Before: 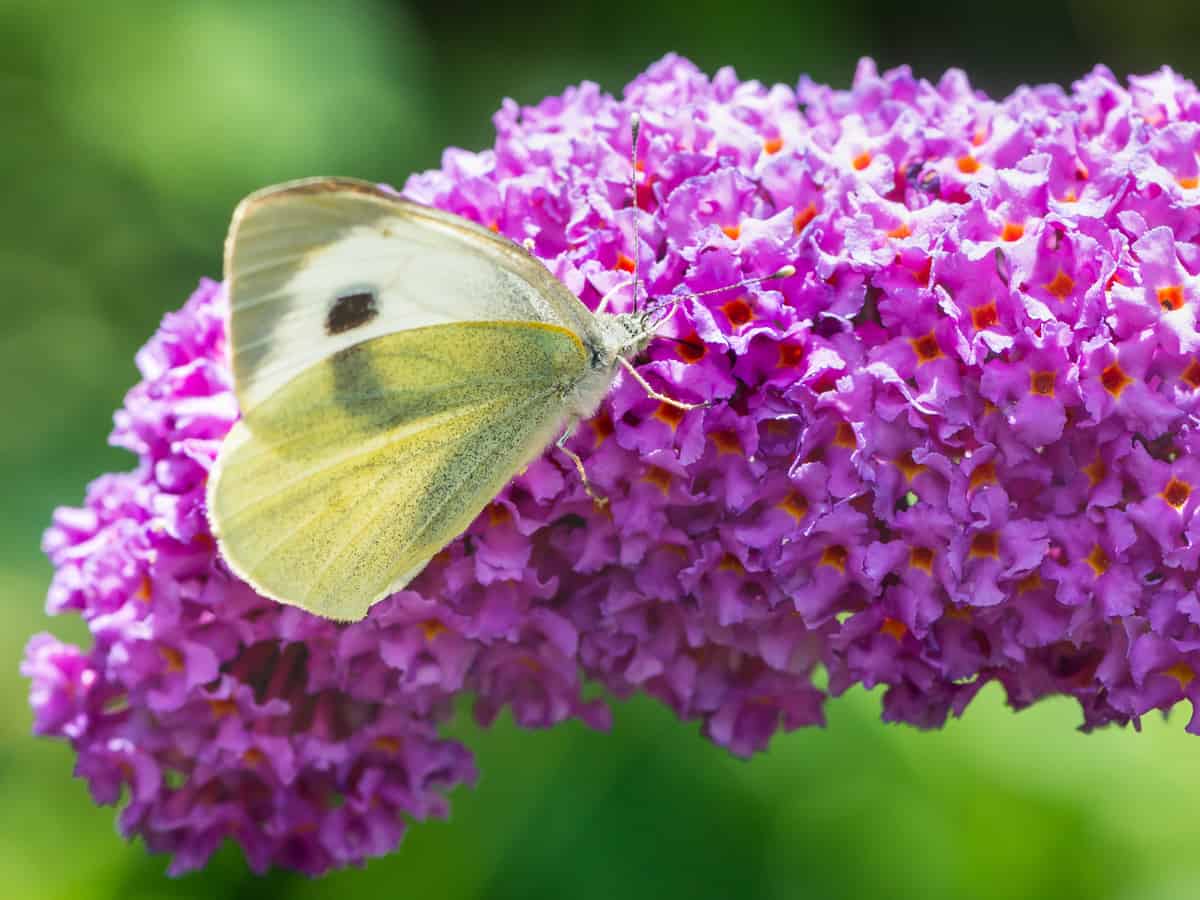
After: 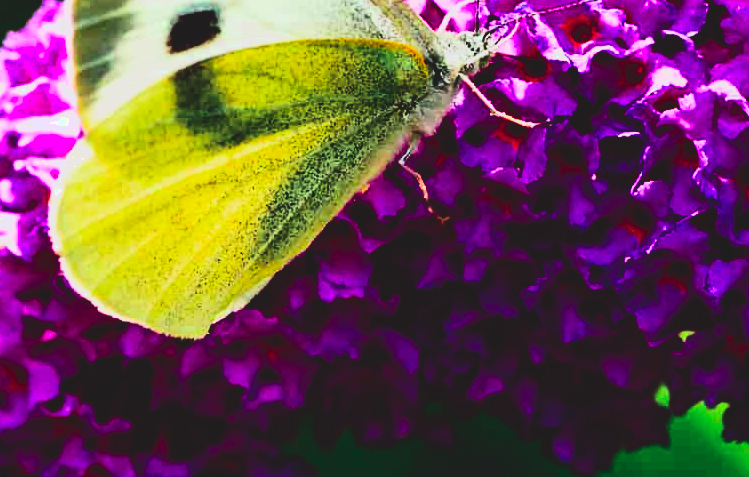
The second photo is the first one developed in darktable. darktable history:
base curve: curves: ch0 [(0, 0.036) (0.083, 0.04) (0.804, 1)], preserve colors none
crop: left 13.174%, top 31.388%, right 24.408%, bottom 15.609%
contrast brightness saturation: contrast 0.187, brightness -0.11, saturation 0.208
haze removal: compatibility mode true, adaptive false
tone curve: curves: ch0 [(0, 0.023) (0.184, 0.168) (0.491, 0.519) (0.748, 0.765) (1, 0.919)]; ch1 [(0, 0) (0.179, 0.173) (0.322, 0.32) (0.424, 0.424) (0.496, 0.501) (0.563, 0.586) (0.761, 0.803) (1, 1)]; ch2 [(0, 0) (0.434, 0.447) (0.483, 0.487) (0.557, 0.541) (0.697, 0.68) (1, 1)], color space Lab, independent channels, preserve colors none
color zones: curves: ch0 [(0.25, 0.5) (0.463, 0.627) (0.484, 0.637) (0.75, 0.5)]
